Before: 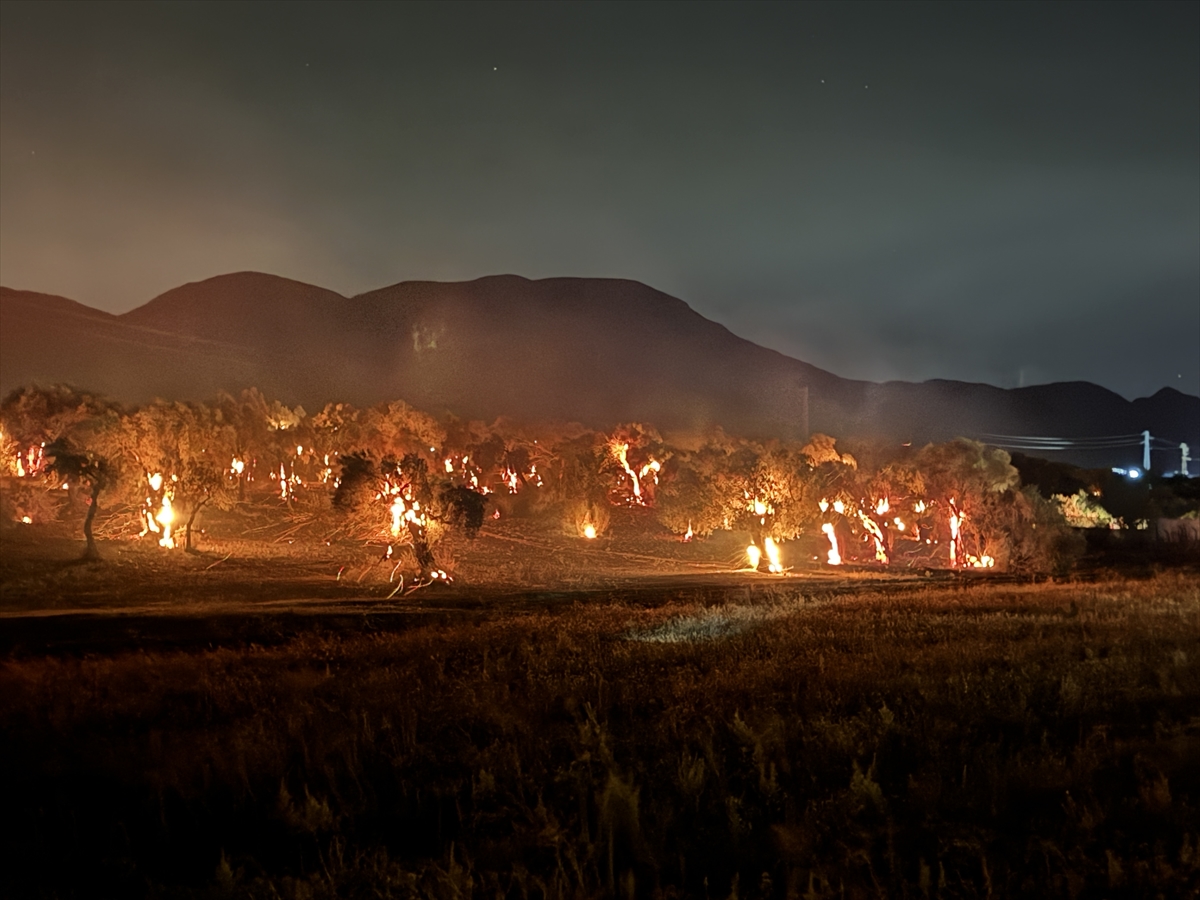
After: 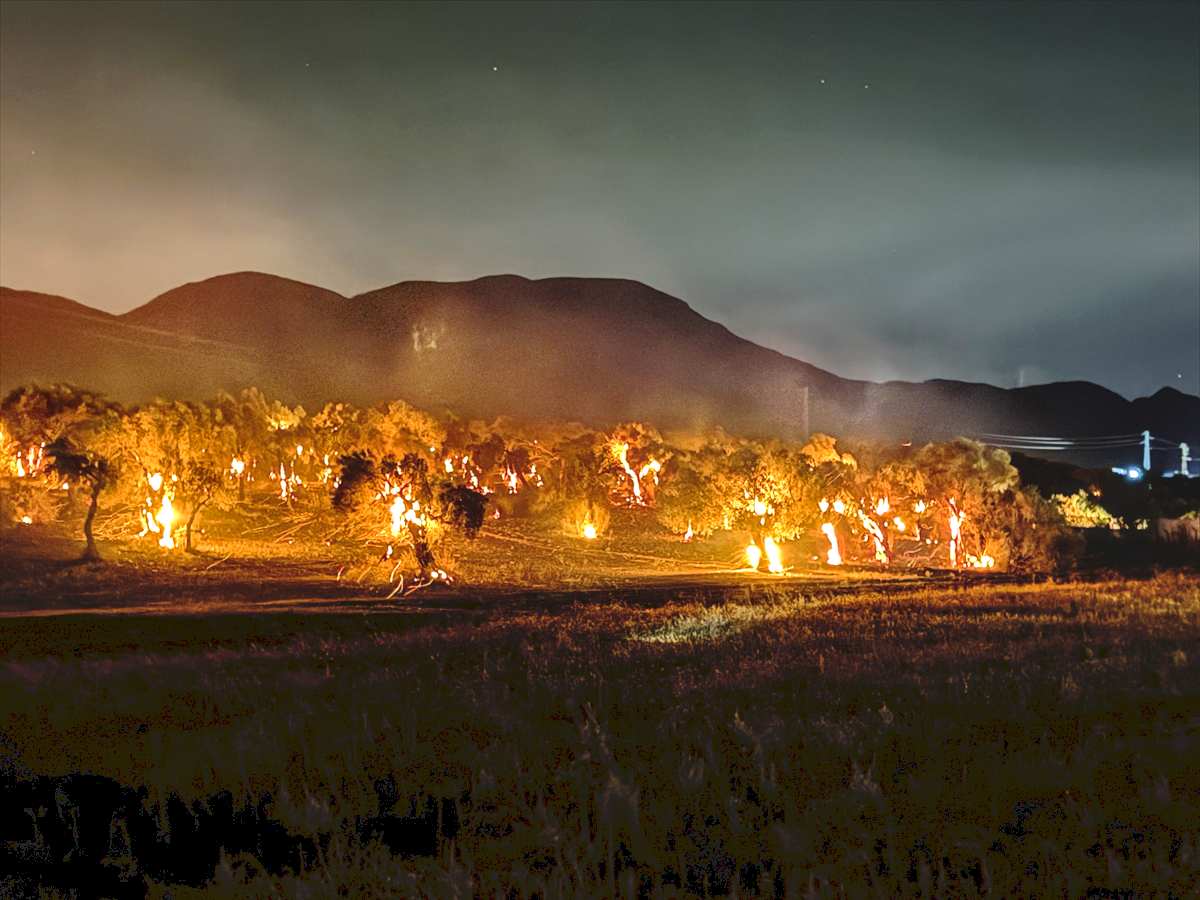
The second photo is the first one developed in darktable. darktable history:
tone equalizer: -8 EV -0.417 EV, -7 EV -0.389 EV, -6 EV -0.333 EV, -5 EV -0.222 EV, -3 EV 0.222 EV, -2 EV 0.333 EV, -1 EV 0.389 EV, +0 EV 0.417 EV, edges refinement/feathering 500, mask exposure compensation -1.57 EV, preserve details no
tone curve: curves: ch0 [(0, 0) (0.003, 0.128) (0.011, 0.133) (0.025, 0.133) (0.044, 0.141) (0.069, 0.152) (0.1, 0.169) (0.136, 0.201) (0.177, 0.239) (0.224, 0.294) (0.277, 0.358) (0.335, 0.428) (0.399, 0.488) (0.468, 0.55) (0.543, 0.611) (0.623, 0.678) (0.709, 0.755) (0.801, 0.843) (0.898, 0.91) (1, 1)], preserve colors none
color balance rgb: perceptual saturation grading › global saturation 25%, perceptual brilliance grading › mid-tones 10%, perceptual brilliance grading › shadows 15%, global vibrance 20%
local contrast: highlights 25%, detail 150%
